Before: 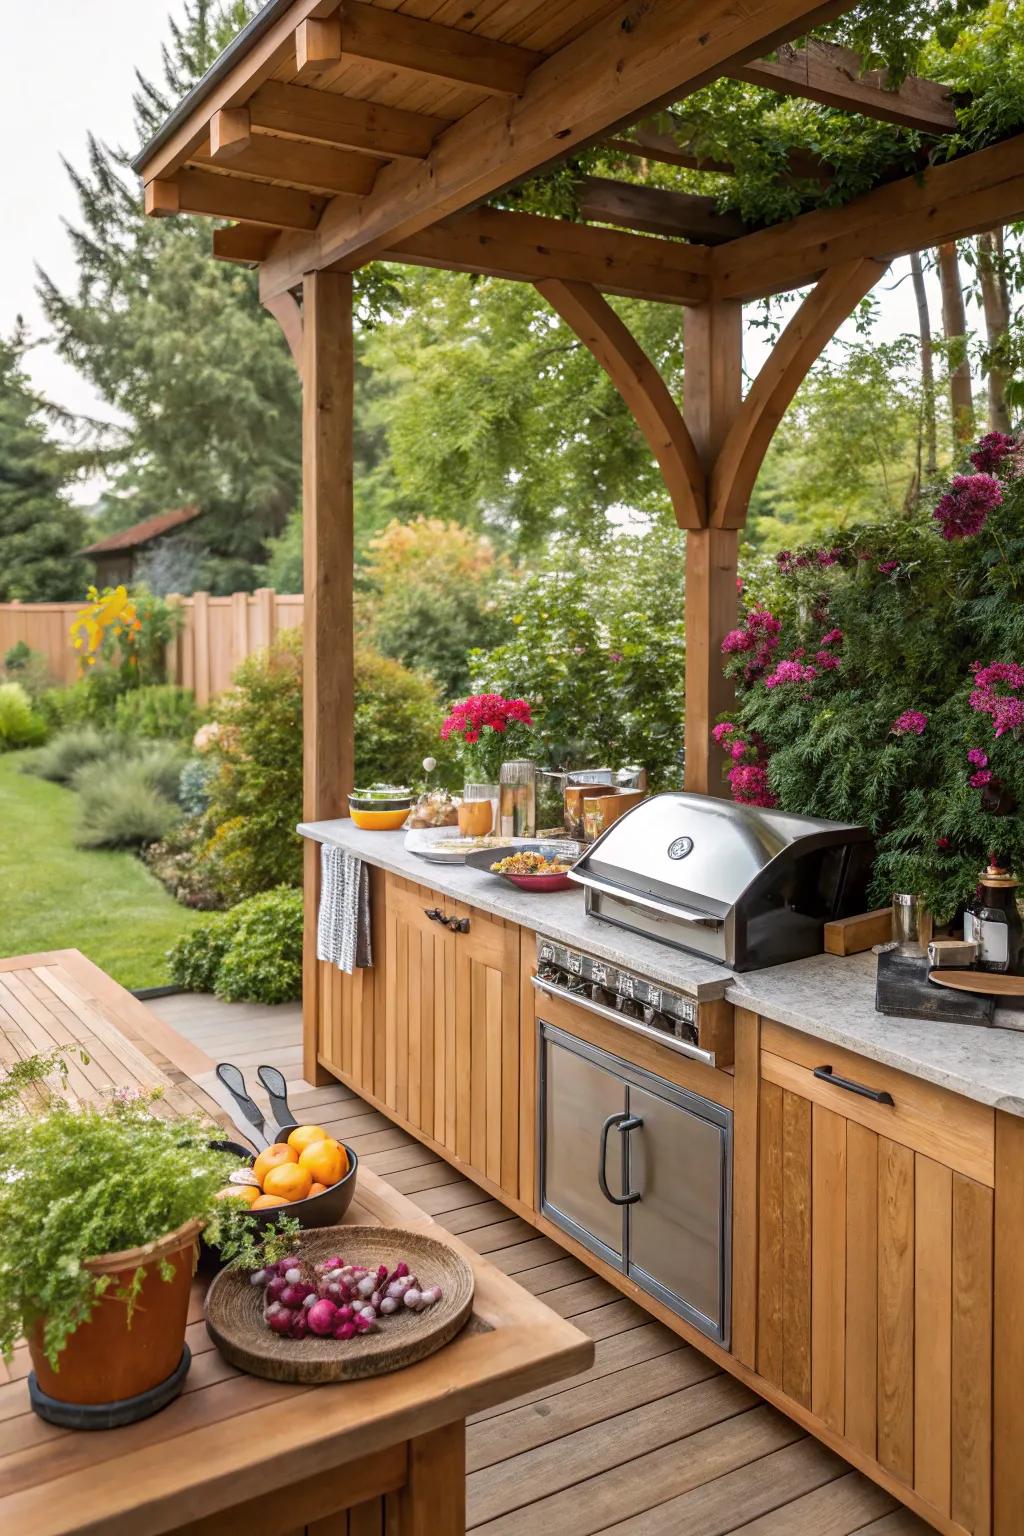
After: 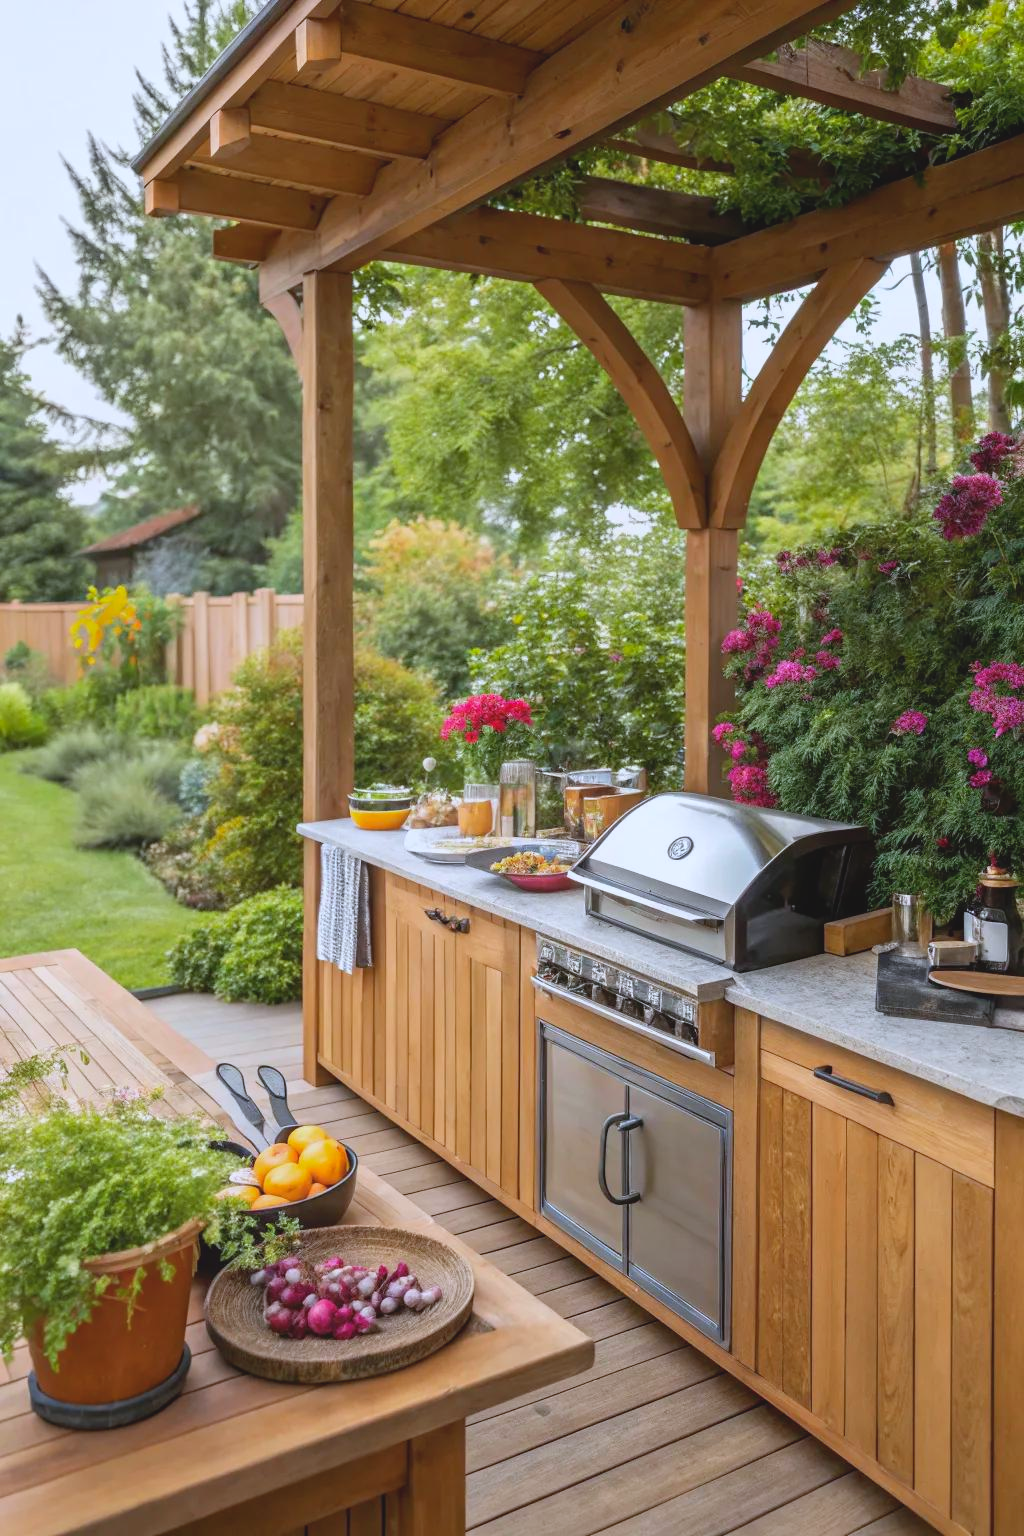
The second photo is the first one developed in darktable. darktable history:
white balance: red 0.954, blue 1.079
color balance rgb: saturation formula JzAzBz (2021)
contrast brightness saturation: contrast -0.1, brightness 0.05, saturation 0.08
